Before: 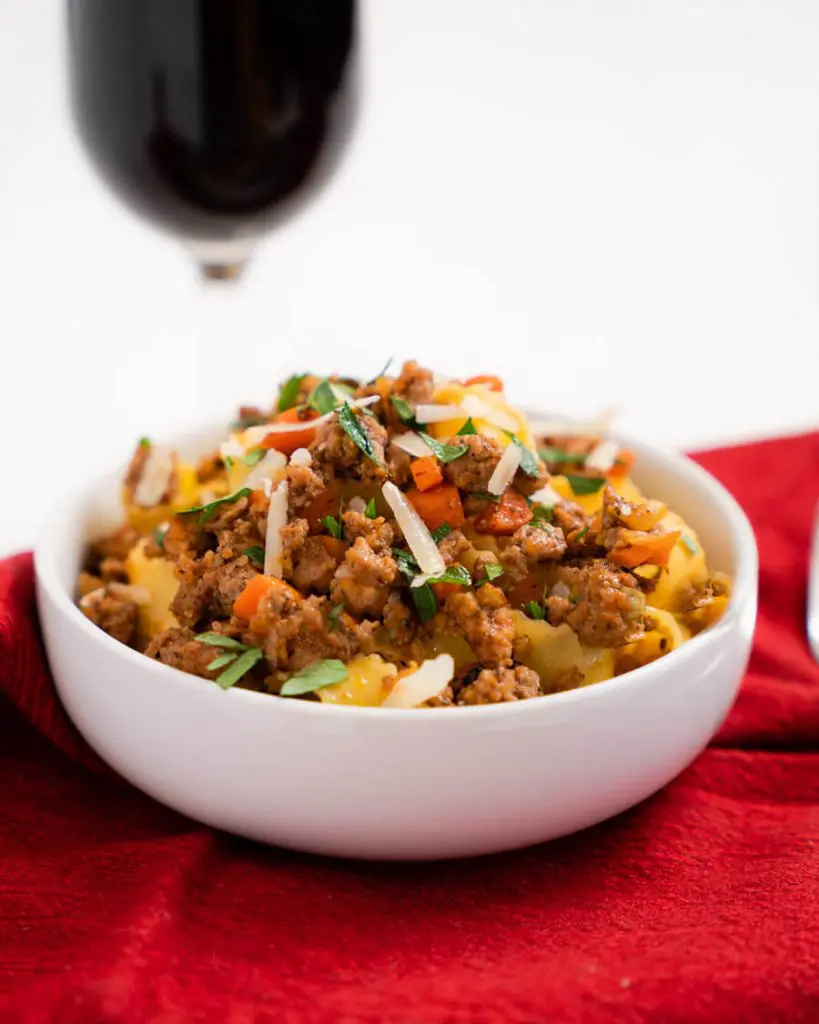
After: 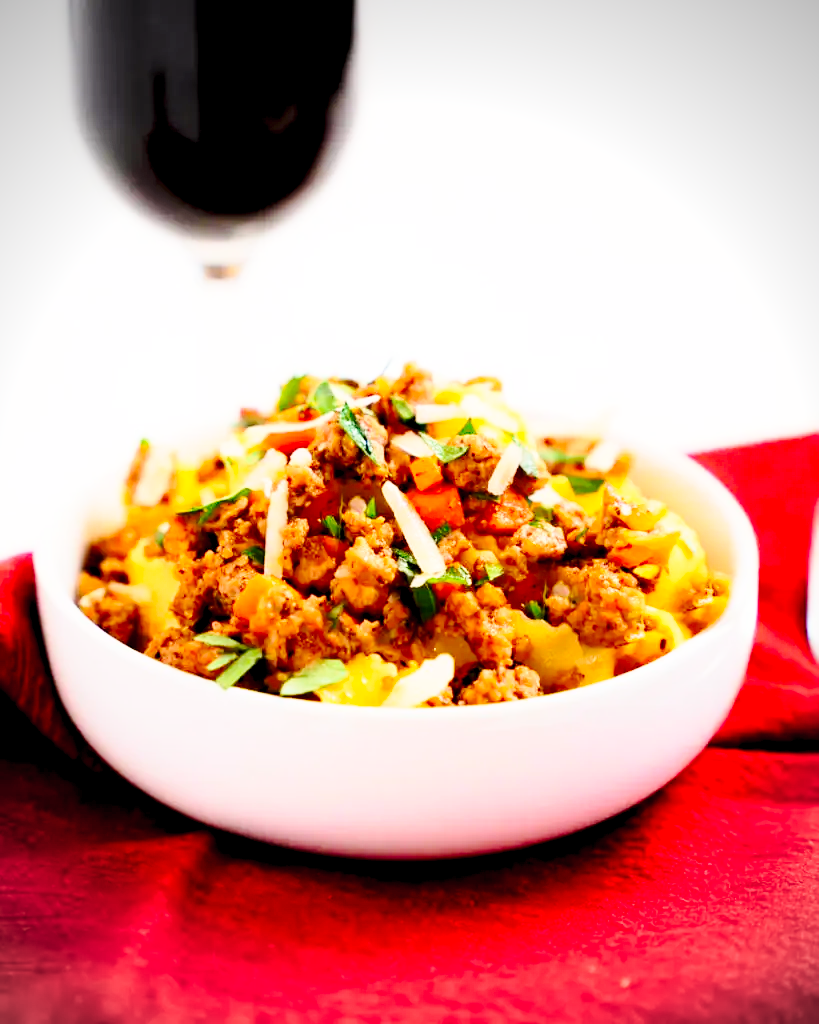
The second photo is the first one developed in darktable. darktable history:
exposure: black level correction 0.01, compensate highlight preservation false
vignetting: center (-0.009, 0)
base curve: curves: ch0 [(0, 0) (0.028, 0.03) (0.121, 0.232) (0.46, 0.748) (0.859, 0.968) (1, 1)], preserve colors none
contrast brightness saturation: contrast 0.201, brightness 0.169, saturation 0.229
